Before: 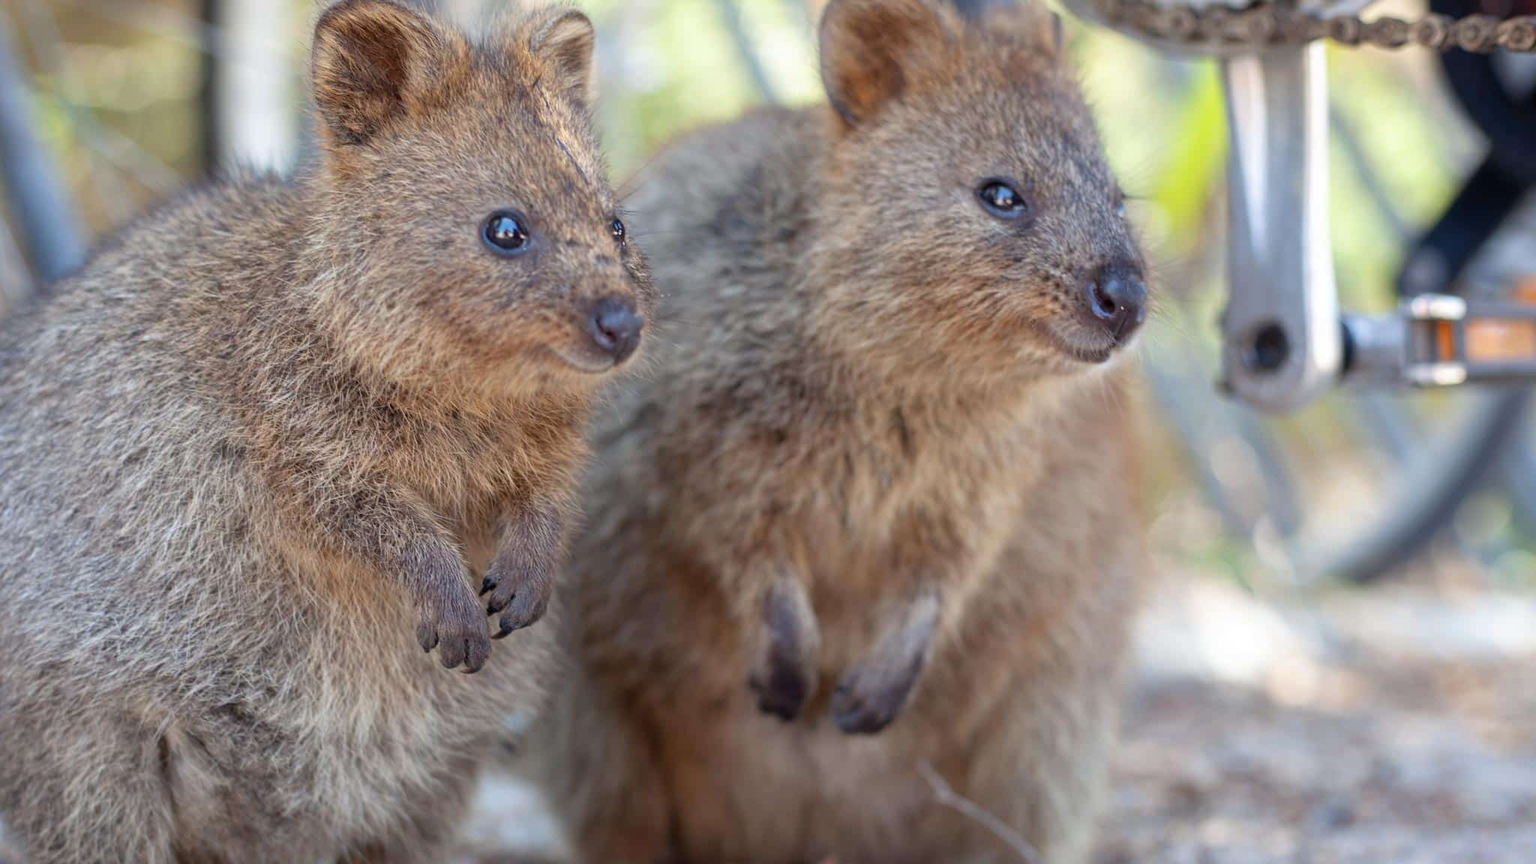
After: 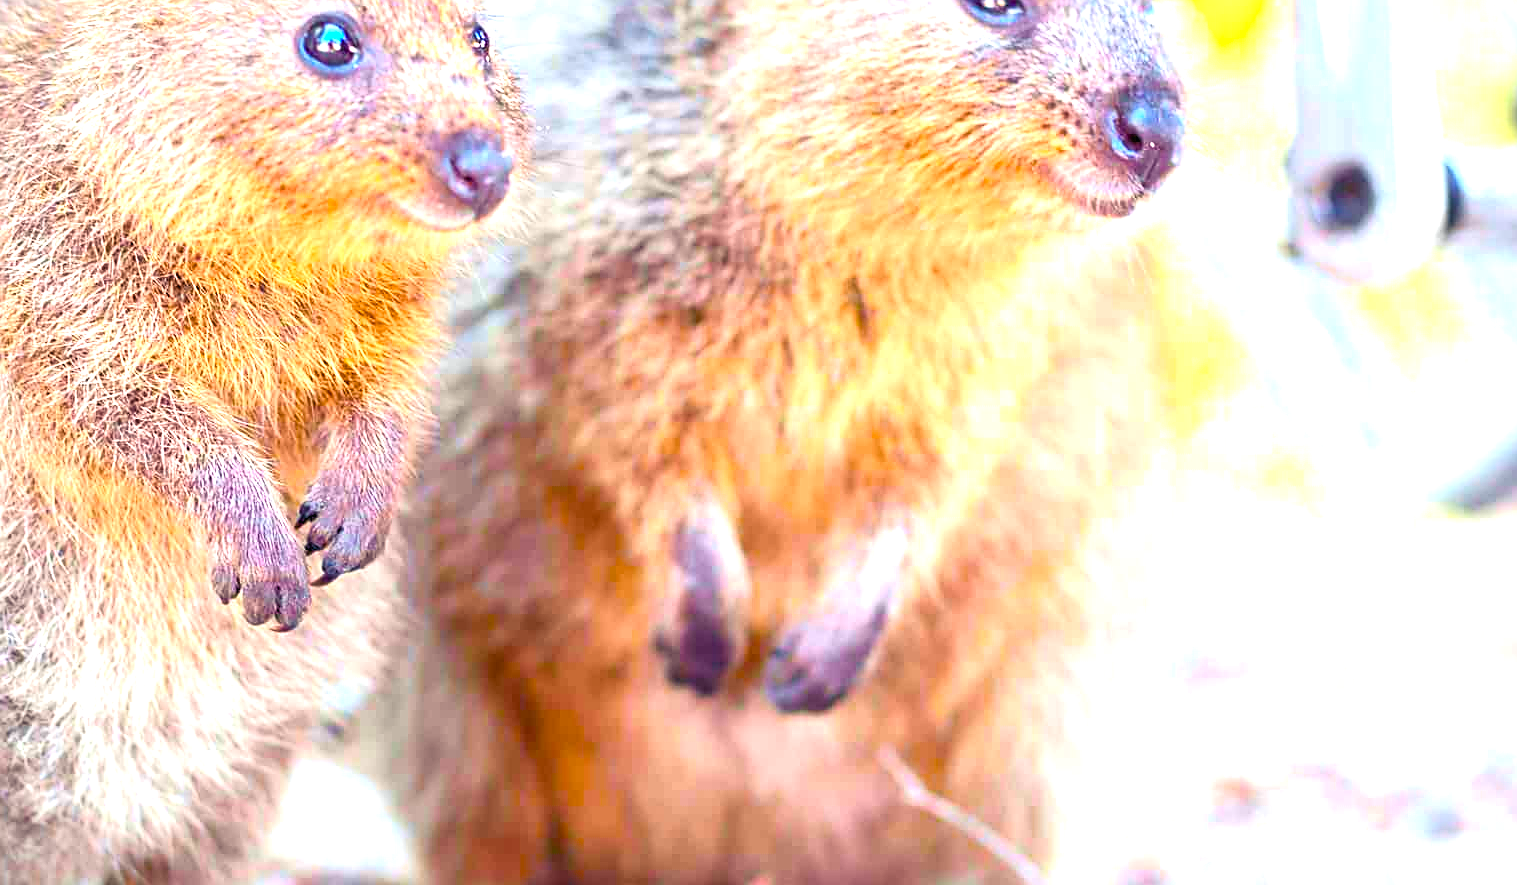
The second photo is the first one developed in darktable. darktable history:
vignetting: fall-off start 74.62%, fall-off radius 66.12%, brightness -0.281
exposure: black level correction 0, exposure 2 EV, compensate exposure bias true, compensate highlight preservation false
tone curve: curves: ch0 [(0, 0.024) (0.119, 0.146) (0.474, 0.464) (0.718, 0.721) (0.817, 0.839) (1, 0.998)]; ch1 [(0, 0) (0.377, 0.416) (0.439, 0.451) (0.477, 0.477) (0.501, 0.497) (0.538, 0.544) (0.58, 0.602) (0.664, 0.676) (0.783, 0.804) (1, 1)]; ch2 [(0, 0) (0.38, 0.405) (0.463, 0.456) (0.498, 0.497) (0.524, 0.535) (0.578, 0.576) (0.648, 0.665) (1, 1)], color space Lab, independent channels, preserve colors none
crop: left 16.841%, top 23.142%, right 9.052%
sharpen: on, module defaults
color balance rgb: shadows lift › luminance -21.263%, shadows lift › chroma 6.585%, shadows lift › hue 270.46°, perceptual saturation grading › global saturation 30.614%, global vibrance 50.226%
levels: levels [0.018, 0.493, 1]
